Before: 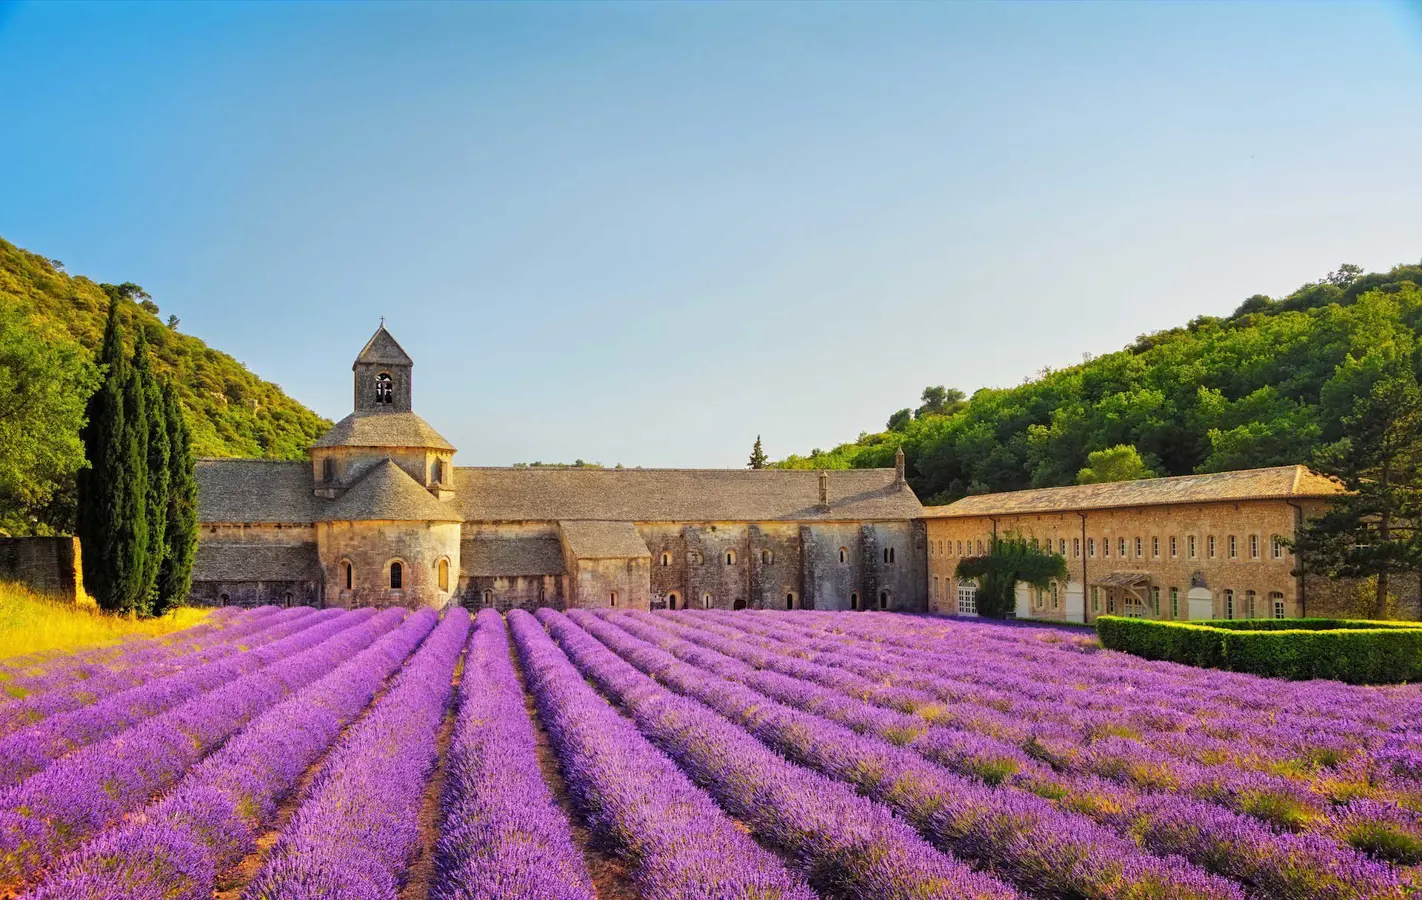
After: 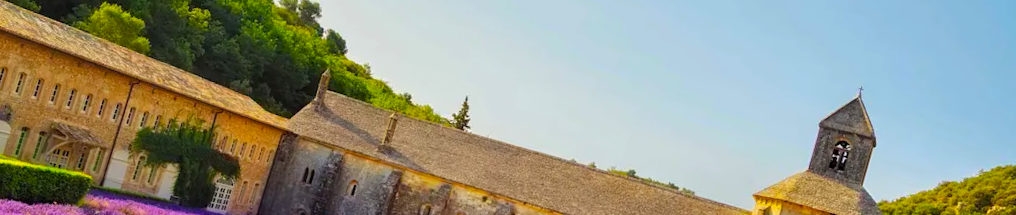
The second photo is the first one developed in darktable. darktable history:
color balance rgb: perceptual saturation grading › global saturation 25%, global vibrance 10%
crop and rotate: angle 16.12°, top 30.835%, bottom 35.653%
